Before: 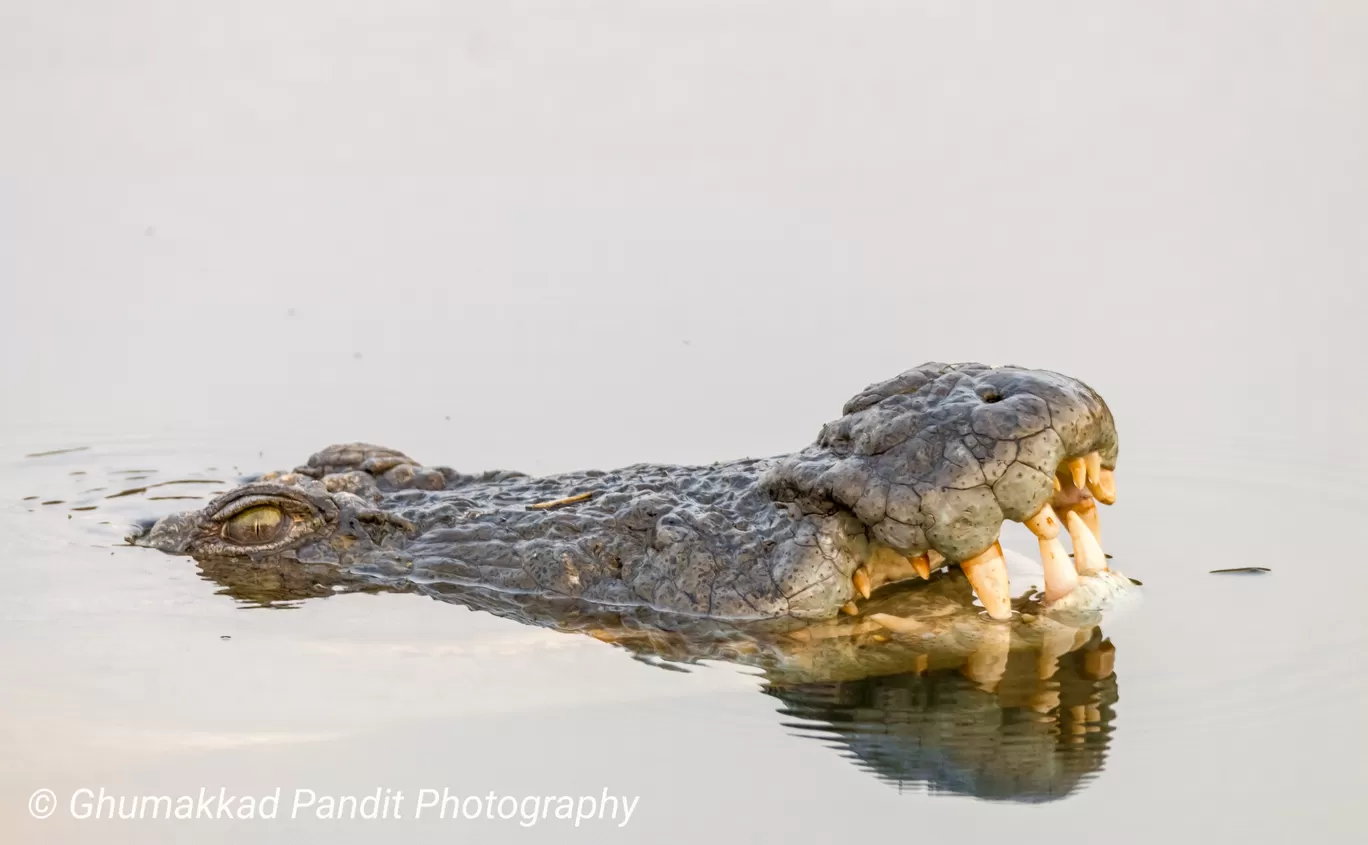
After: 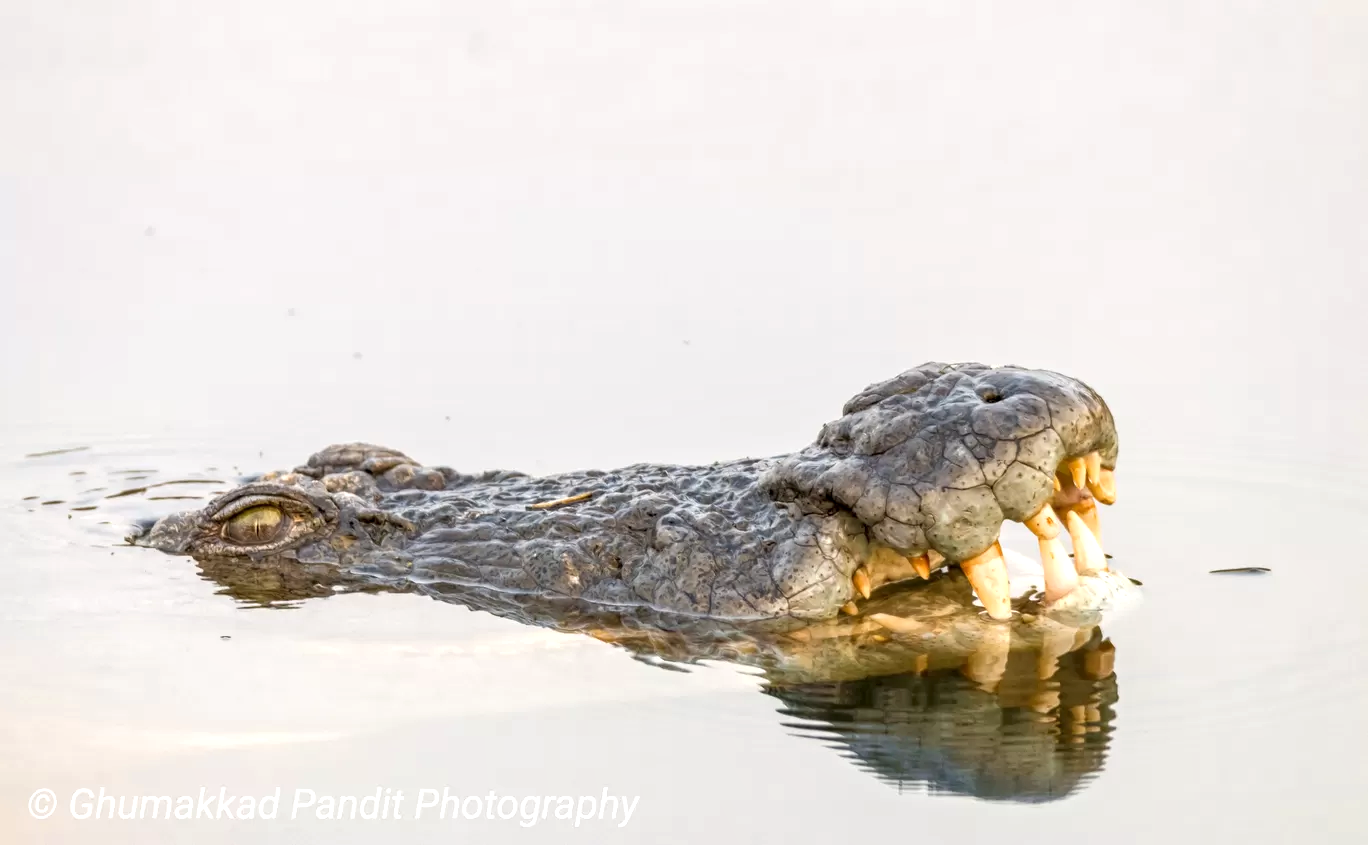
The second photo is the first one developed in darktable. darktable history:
exposure: exposure 0.295 EV, compensate exposure bias true, compensate highlight preservation false
local contrast: highlights 107%, shadows 99%, detail 119%, midtone range 0.2
